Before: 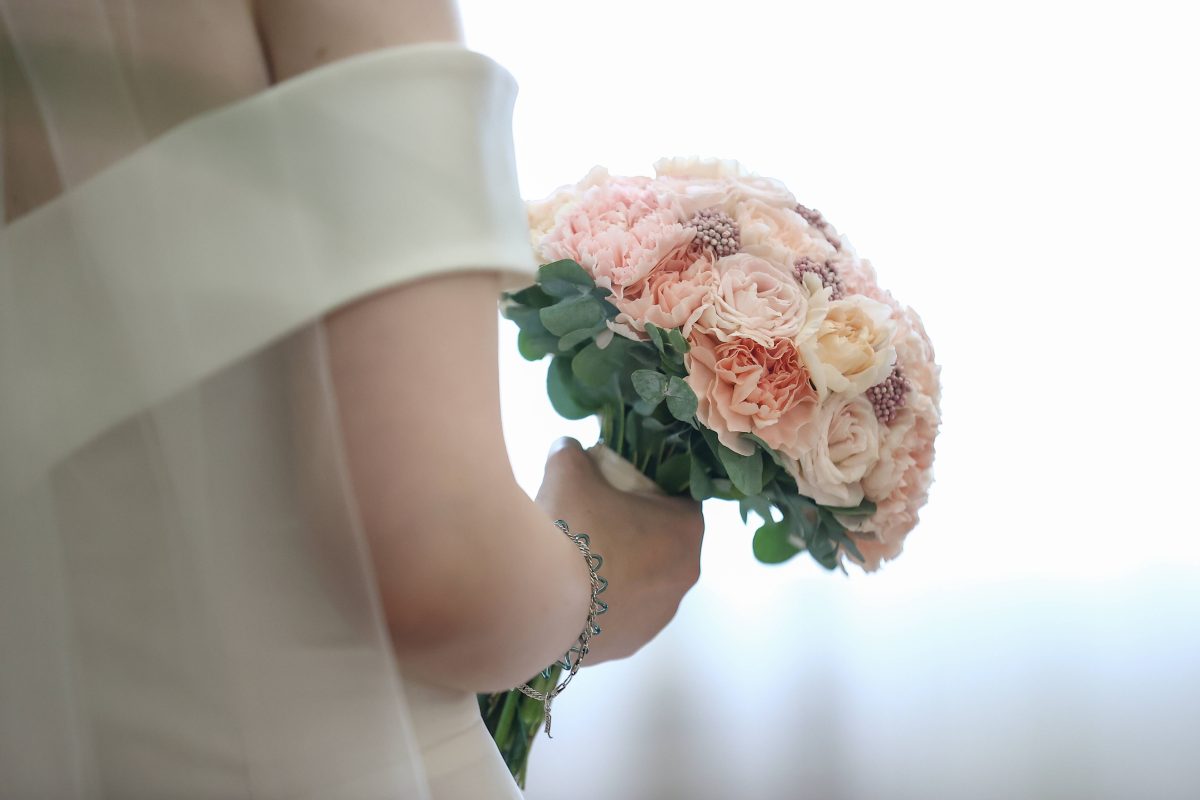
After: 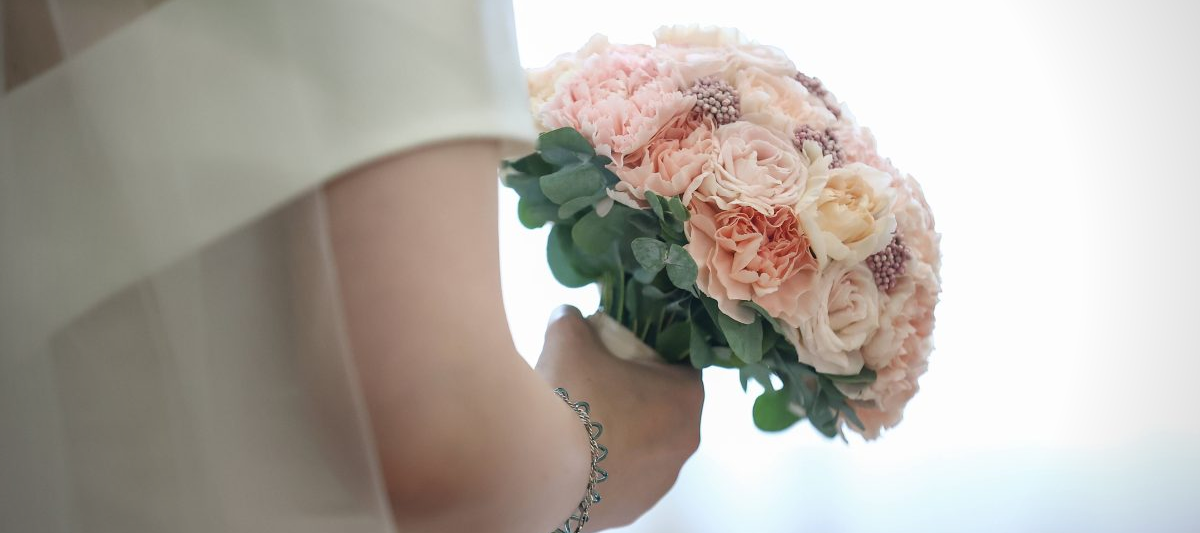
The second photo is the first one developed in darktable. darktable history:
crop: top 16.52%, bottom 16.761%
vignetting: fall-off radius 60.63%, brightness -0.575
